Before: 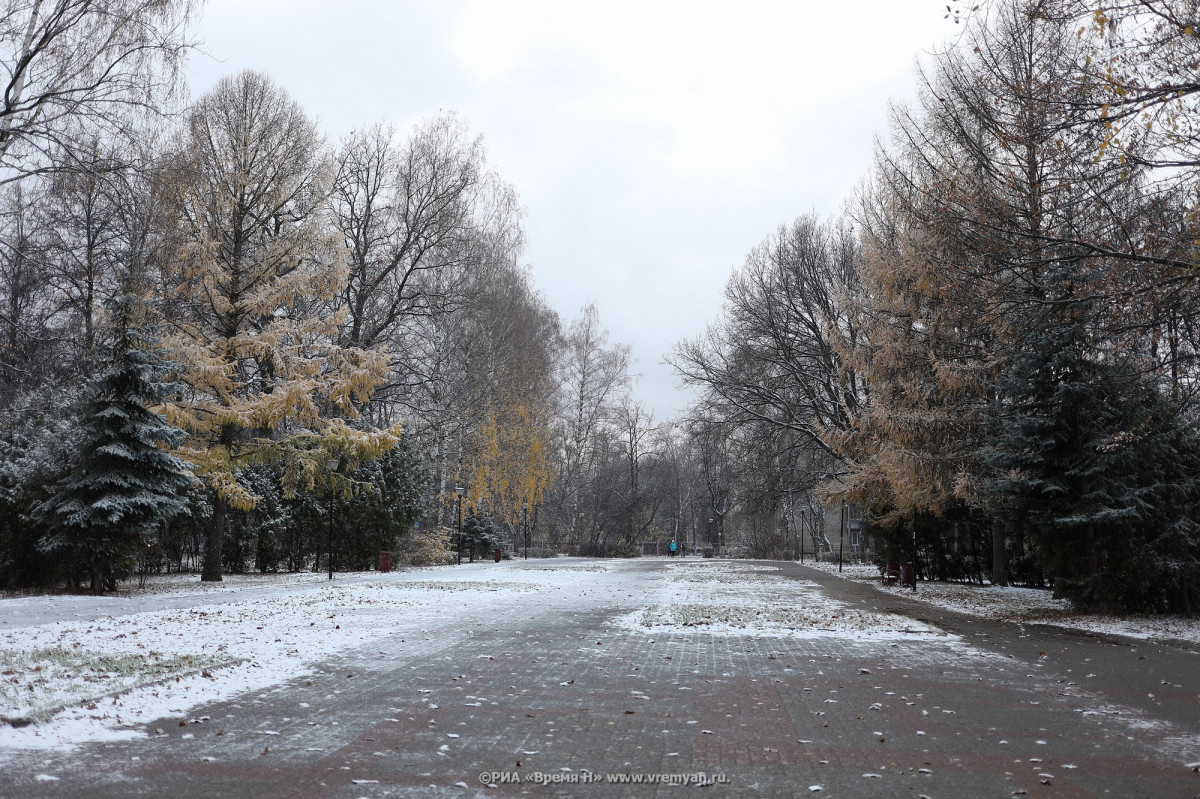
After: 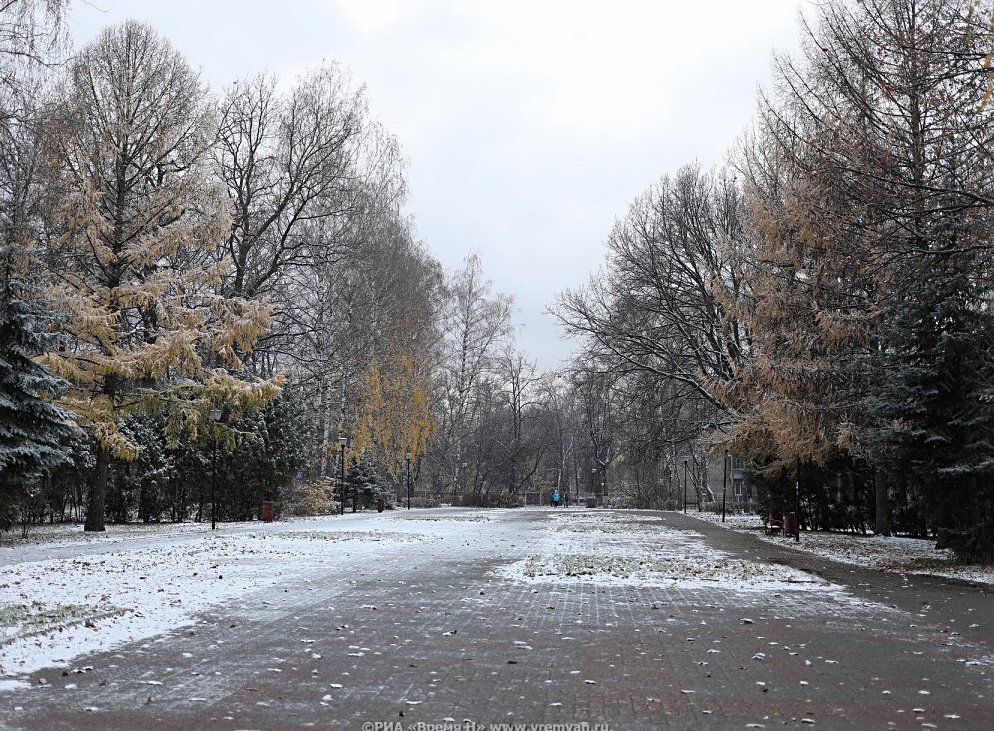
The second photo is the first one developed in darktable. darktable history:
crop: left 9.807%, top 6.259%, right 7.334%, bottom 2.177%
sharpen: radius 2.529, amount 0.323
